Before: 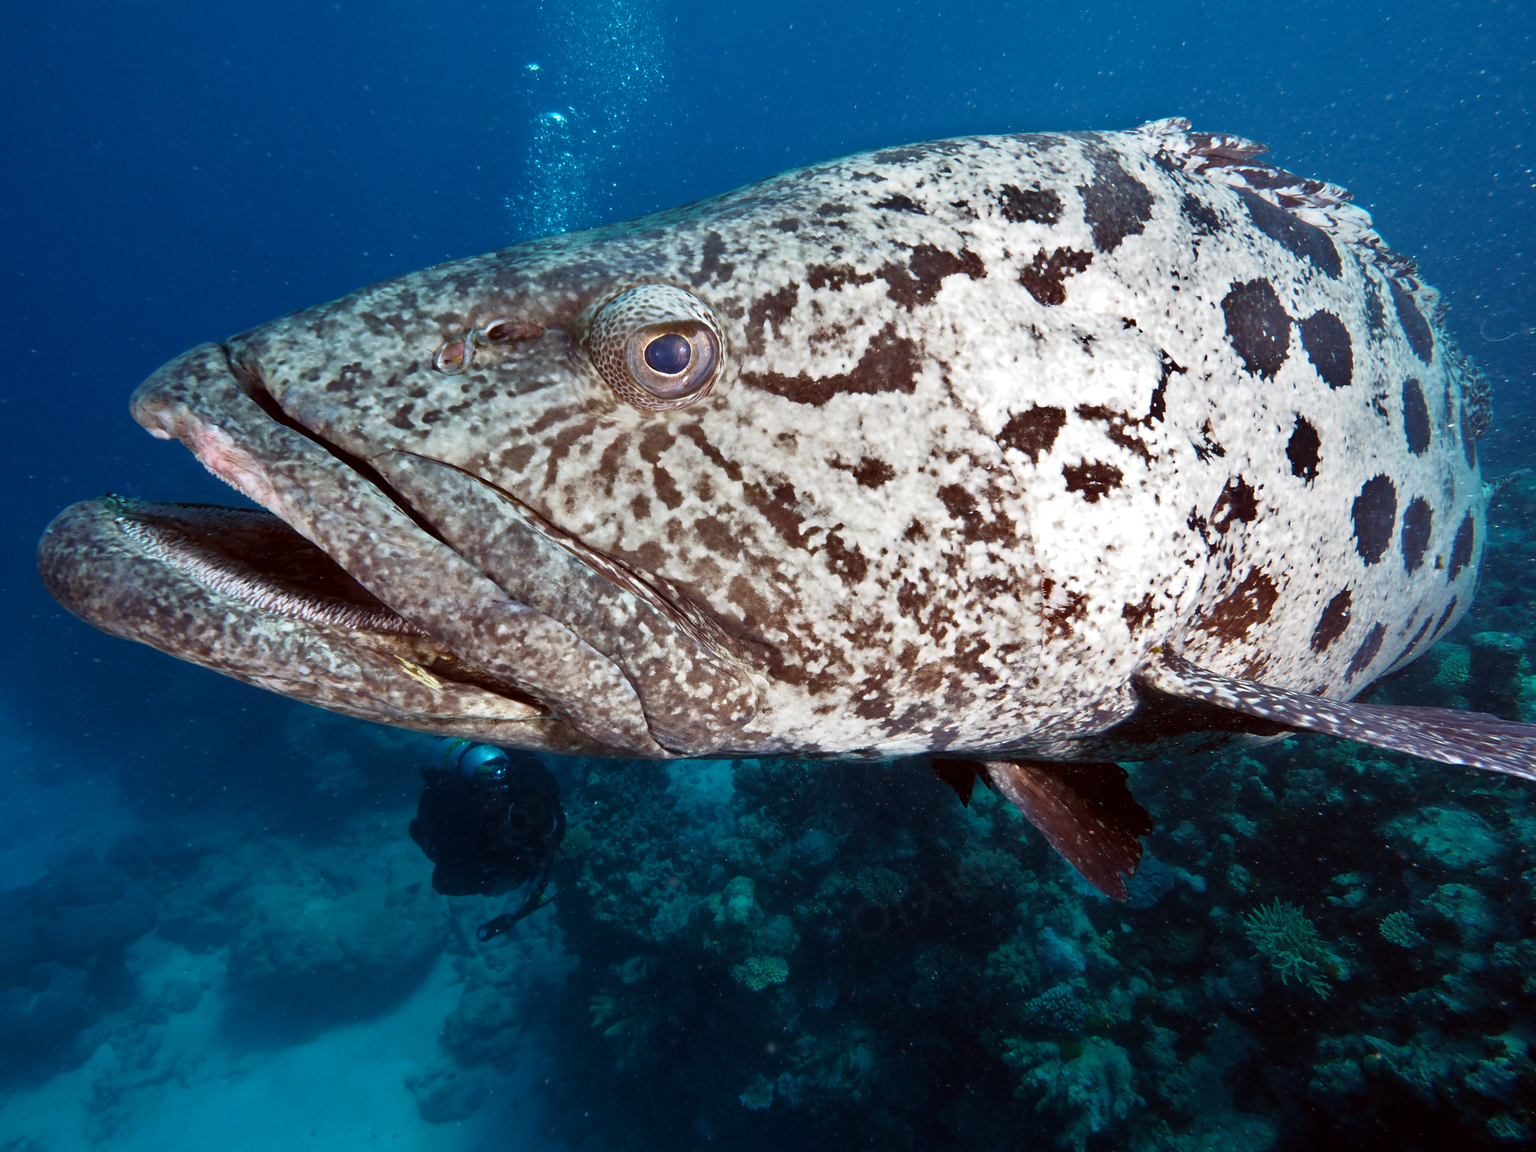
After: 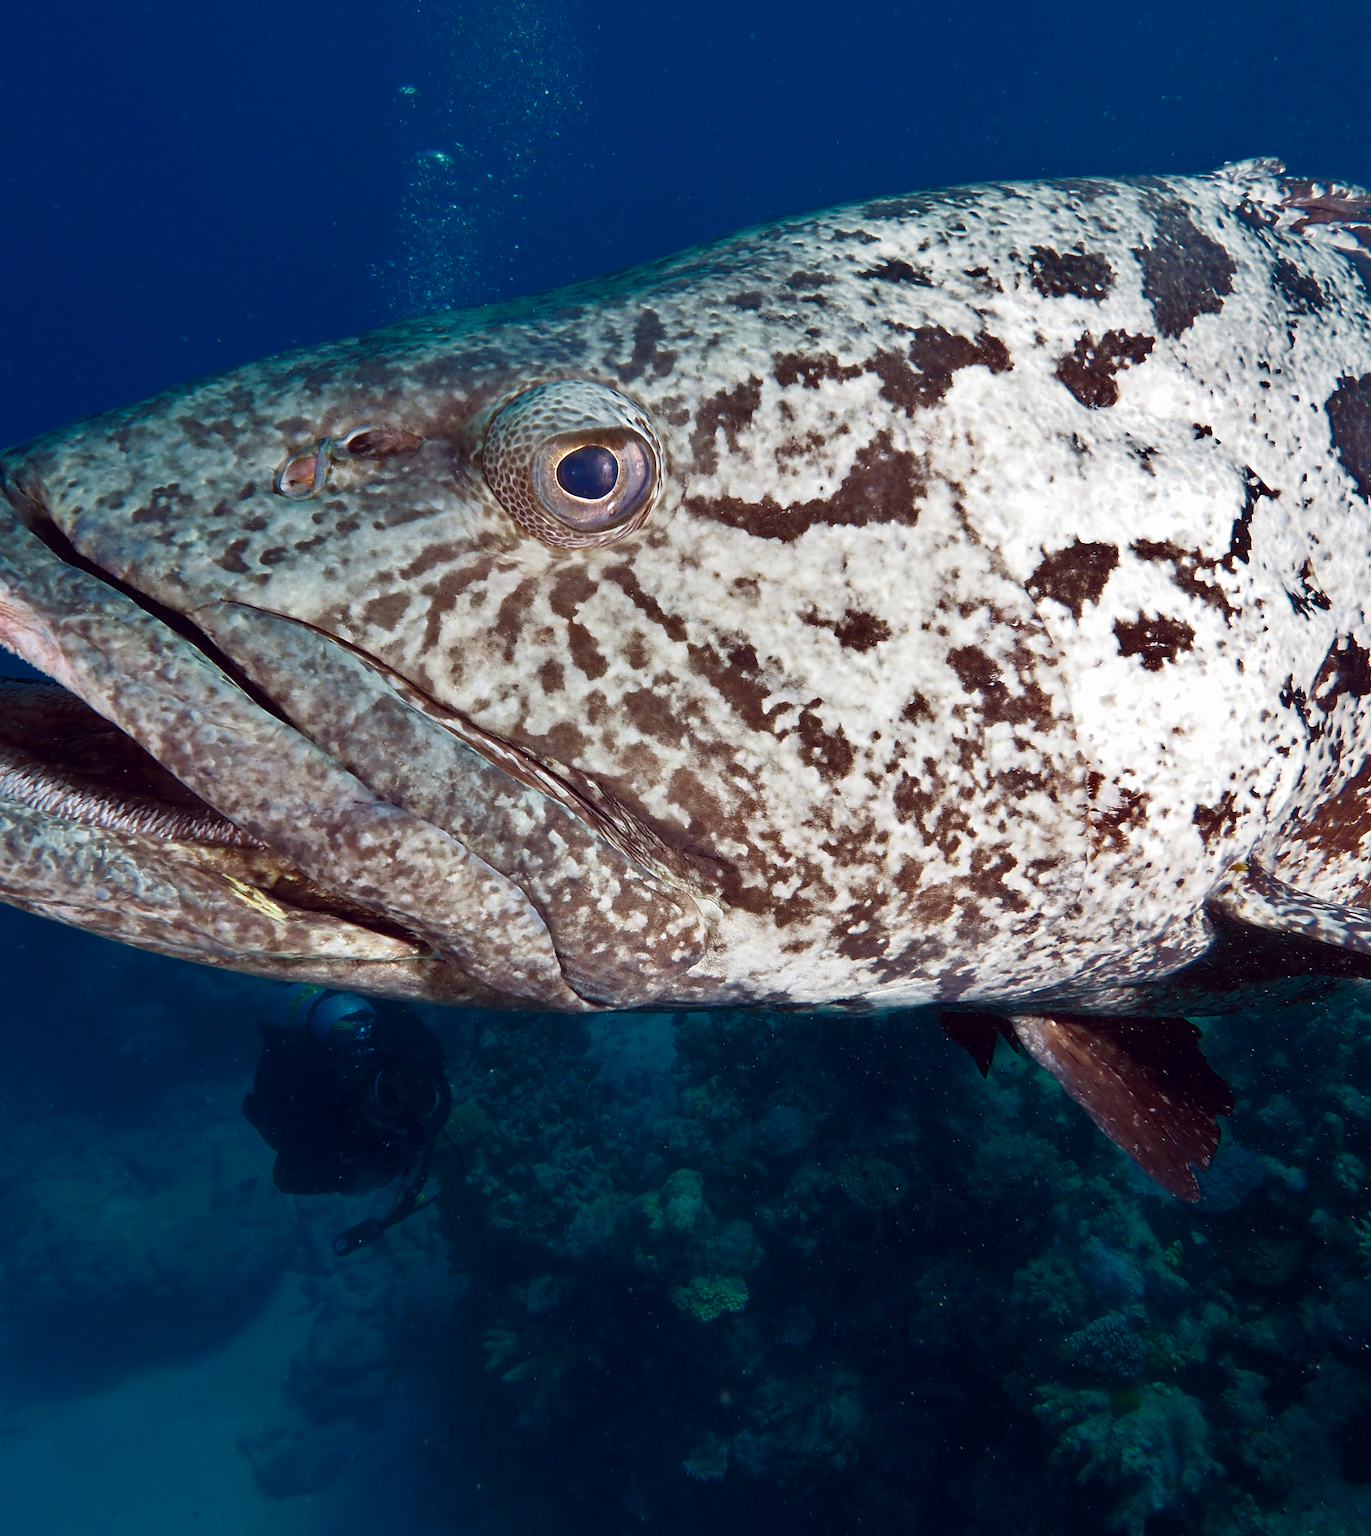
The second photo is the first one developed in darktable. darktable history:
crop and rotate: left 14.827%, right 18.236%
sharpen: on, module defaults
color zones: curves: ch0 [(0, 0.497) (0.143, 0.5) (0.286, 0.5) (0.429, 0.483) (0.571, 0.116) (0.714, -0.006) (0.857, 0.28) (1, 0.497)]
color balance rgb: global offset › chroma 0.063%, global offset › hue 254.1°, perceptual saturation grading › global saturation 0.859%, global vibrance 20%
